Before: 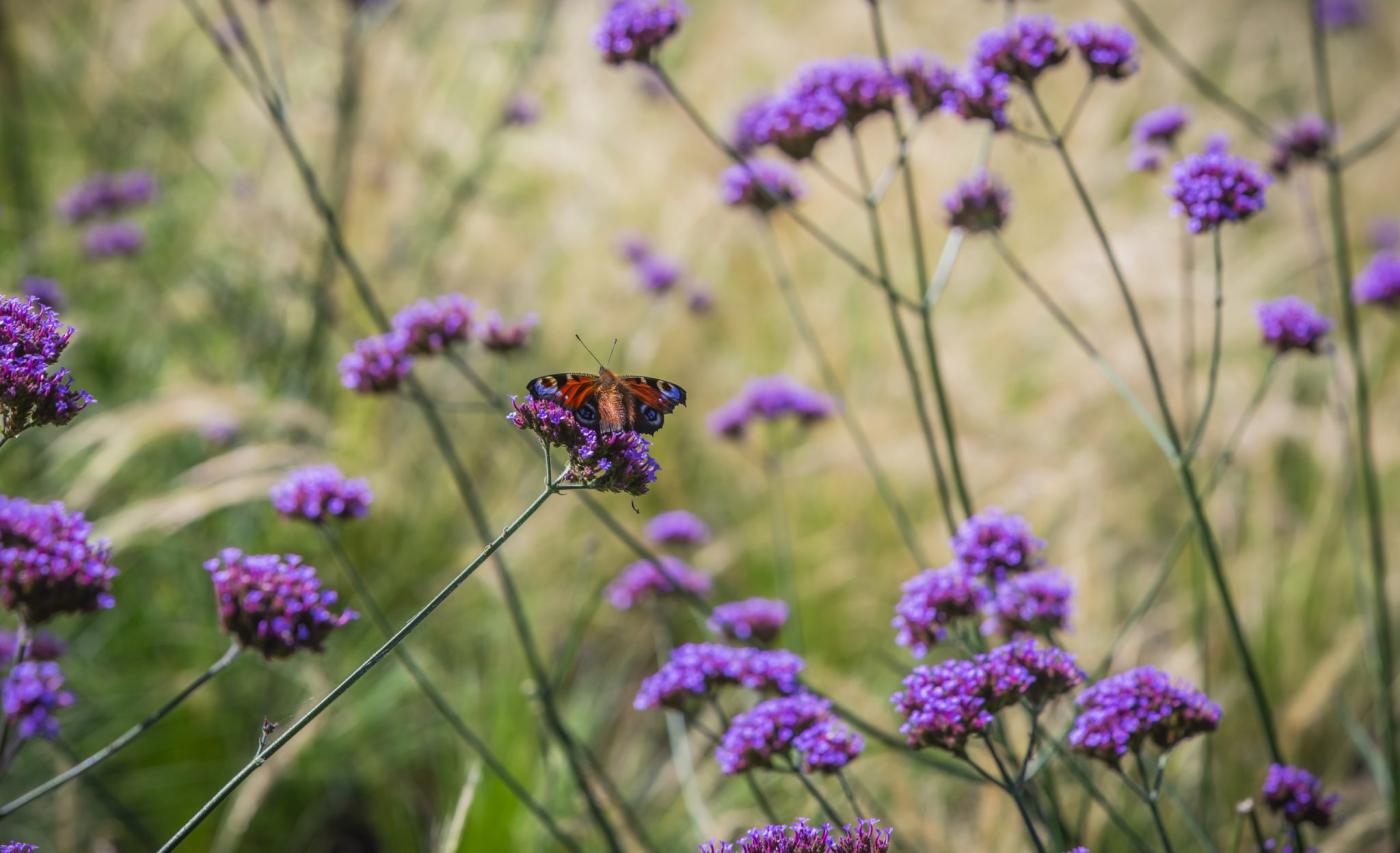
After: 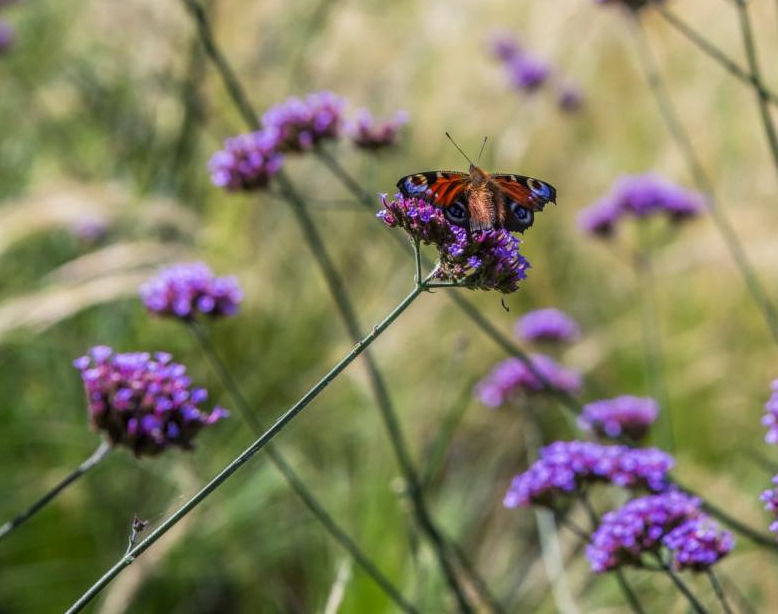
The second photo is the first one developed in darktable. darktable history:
crop: left 9.323%, top 23.746%, right 35.091%, bottom 4.26%
local contrast: on, module defaults
